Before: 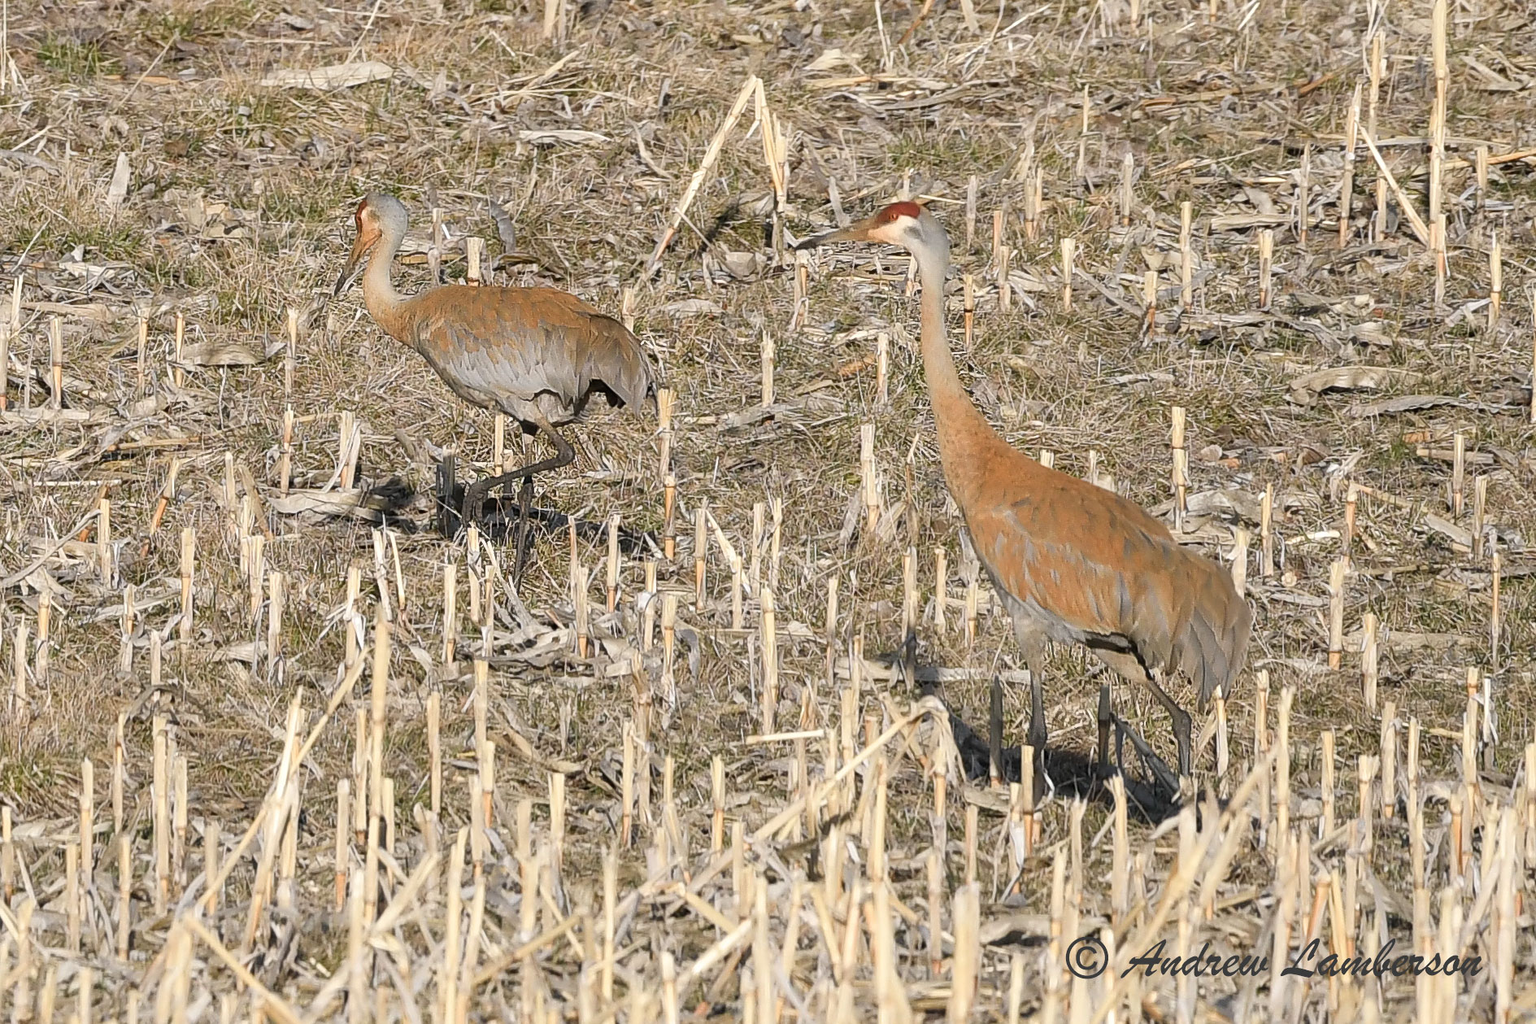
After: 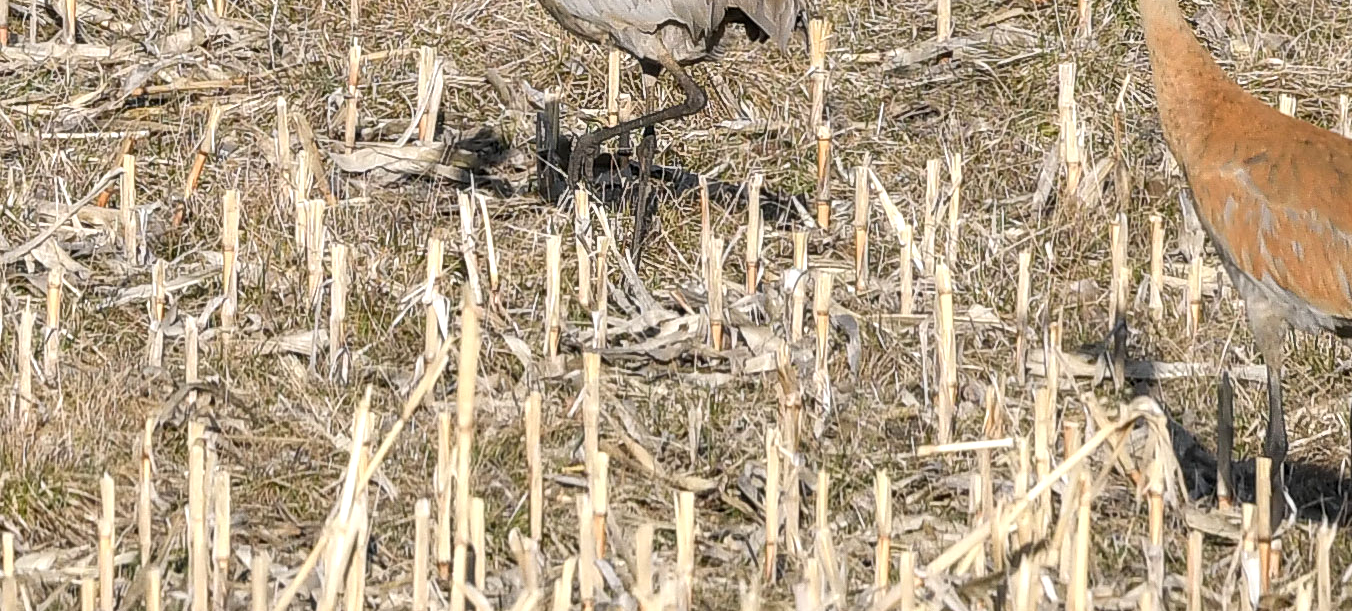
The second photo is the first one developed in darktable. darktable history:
exposure: exposure 0.201 EV, compensate highlight preservation false
local contrast: on, module defaults
crop: top 36.461%, right 28.403%, bottom 14.966%
